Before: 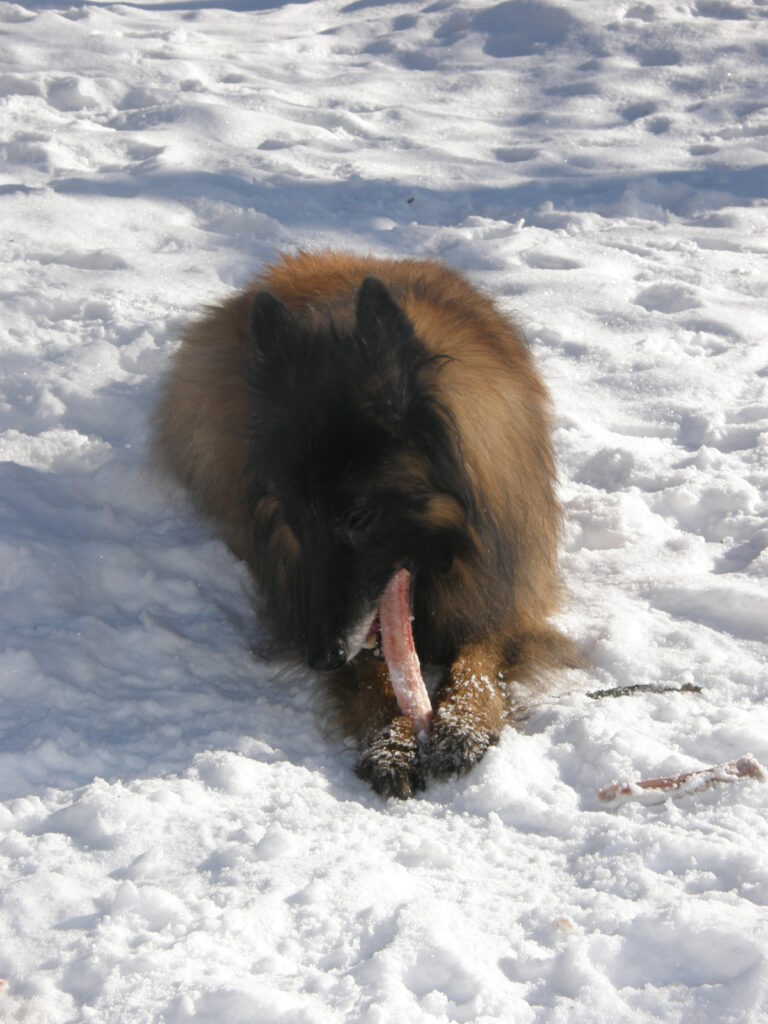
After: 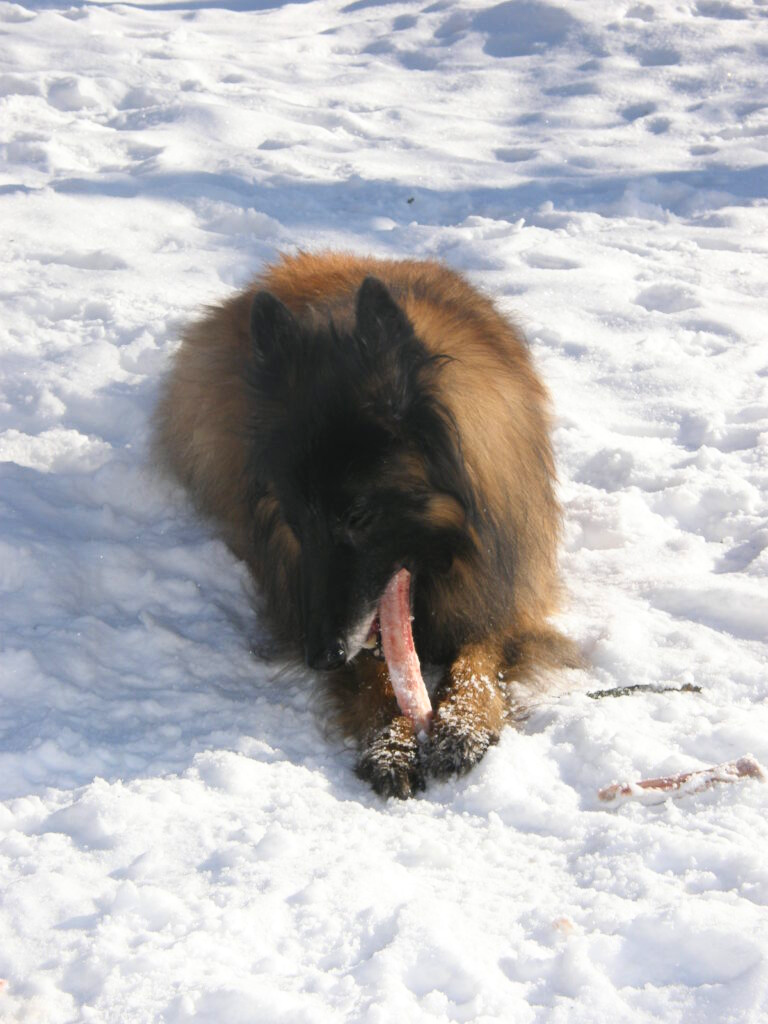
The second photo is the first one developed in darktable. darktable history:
exposure: compensate highlight preservation false
contrast brightness saturation: contrast 0.2, brightness 0.16, saturation 0.22
